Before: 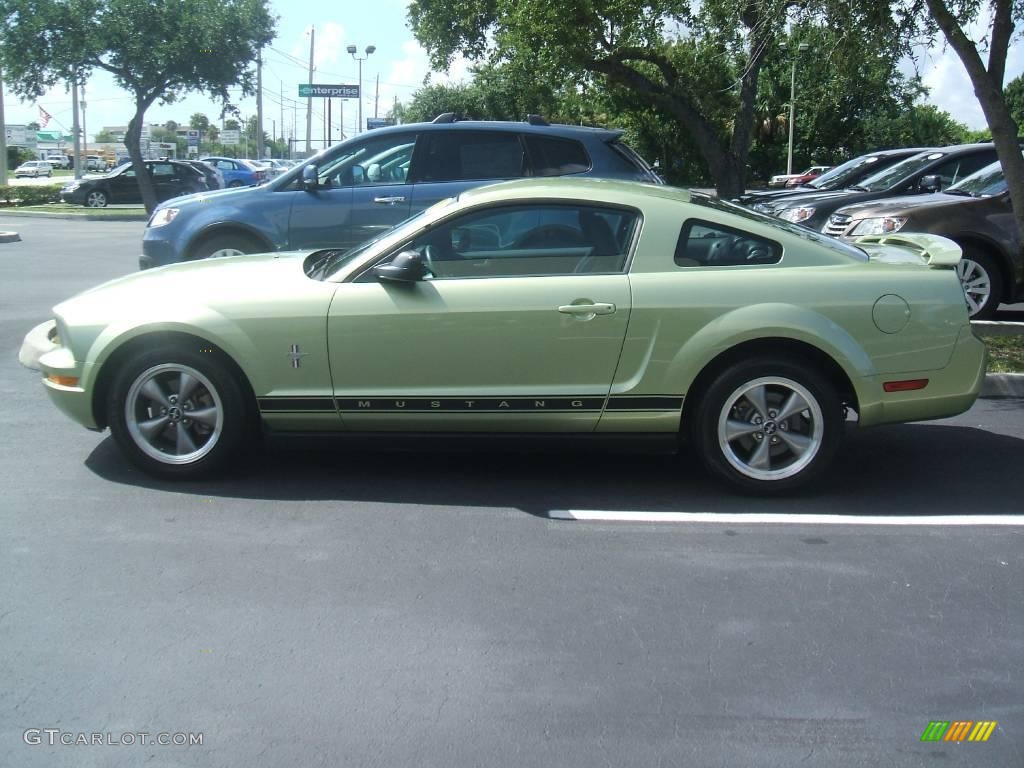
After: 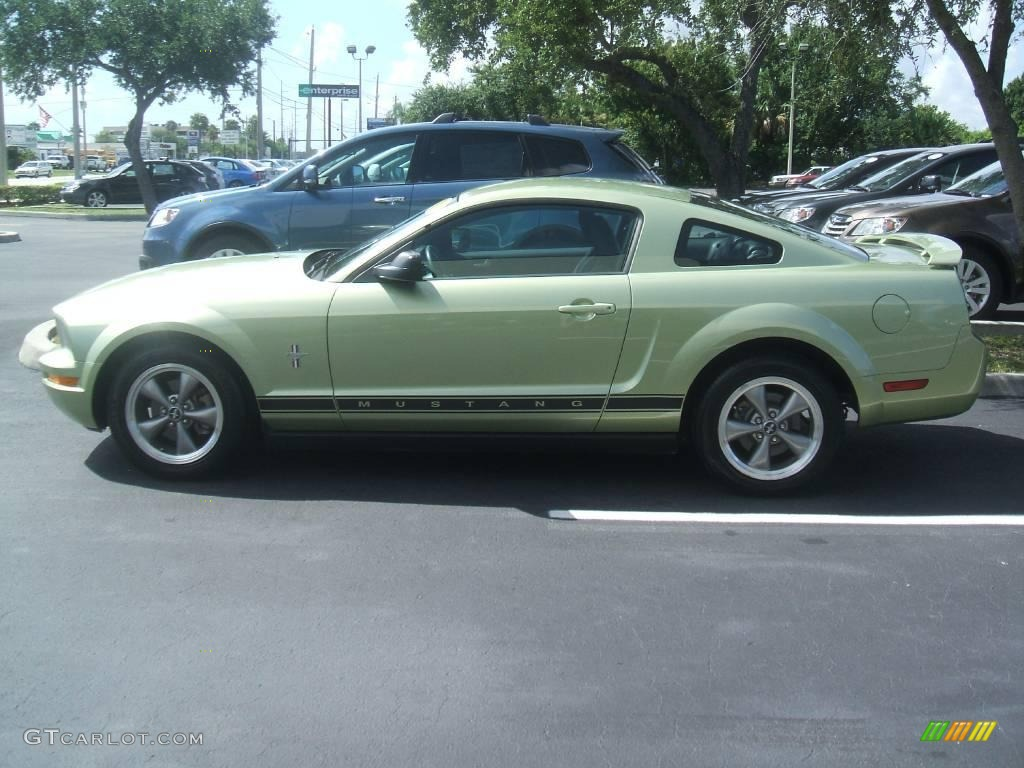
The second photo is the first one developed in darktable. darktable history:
haze removal: strength -0.042, compatibility mode true, adaptive false
